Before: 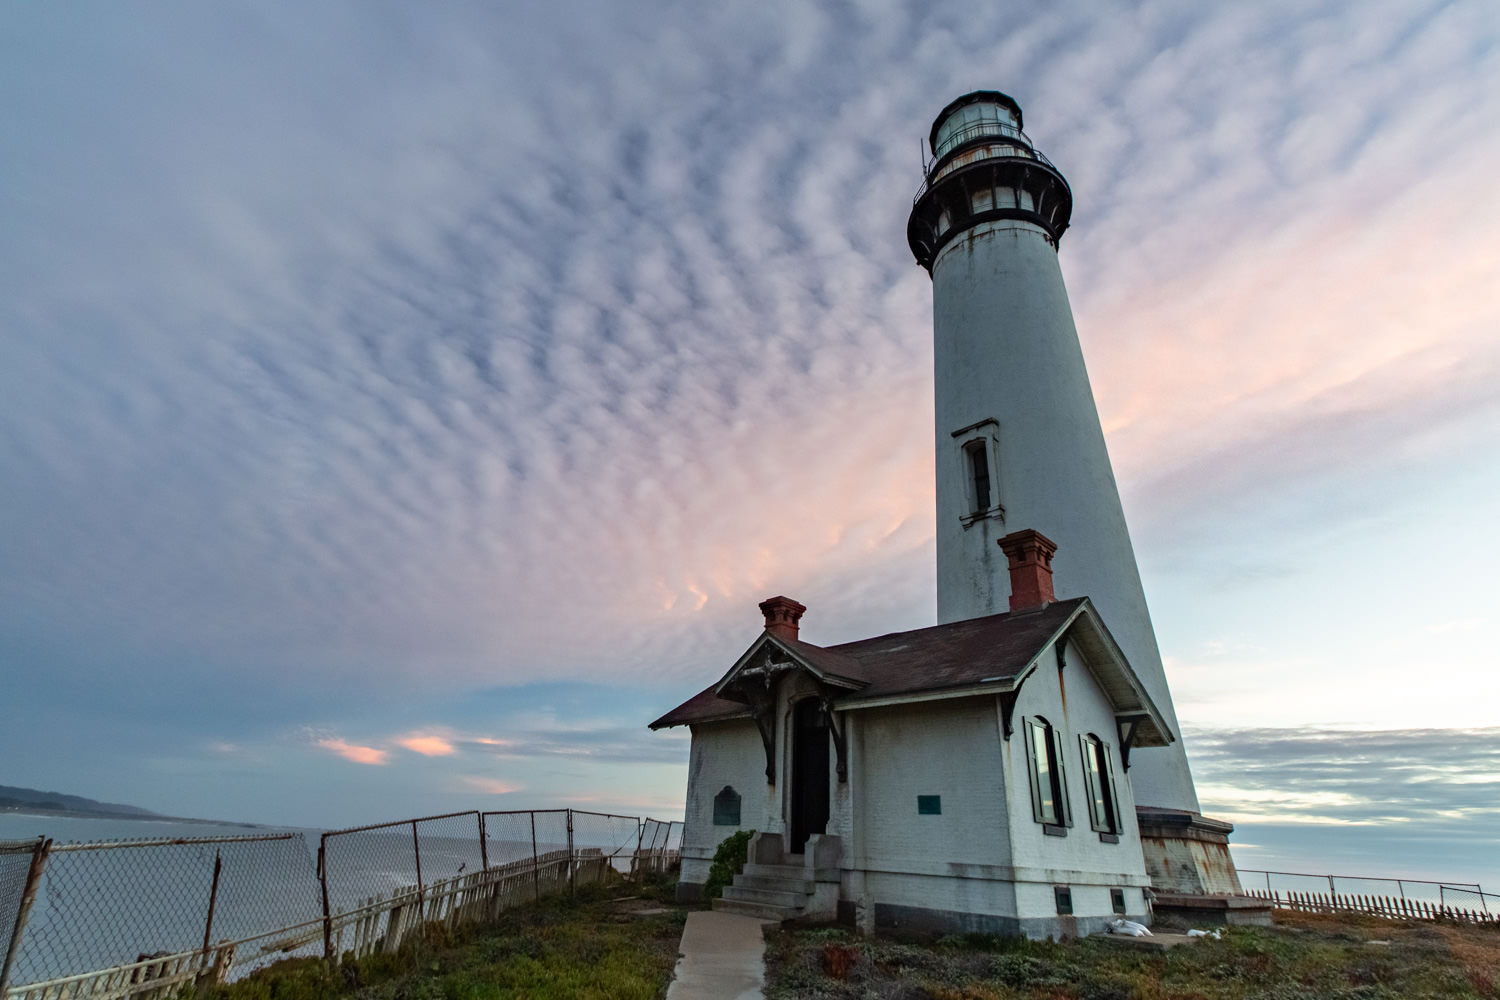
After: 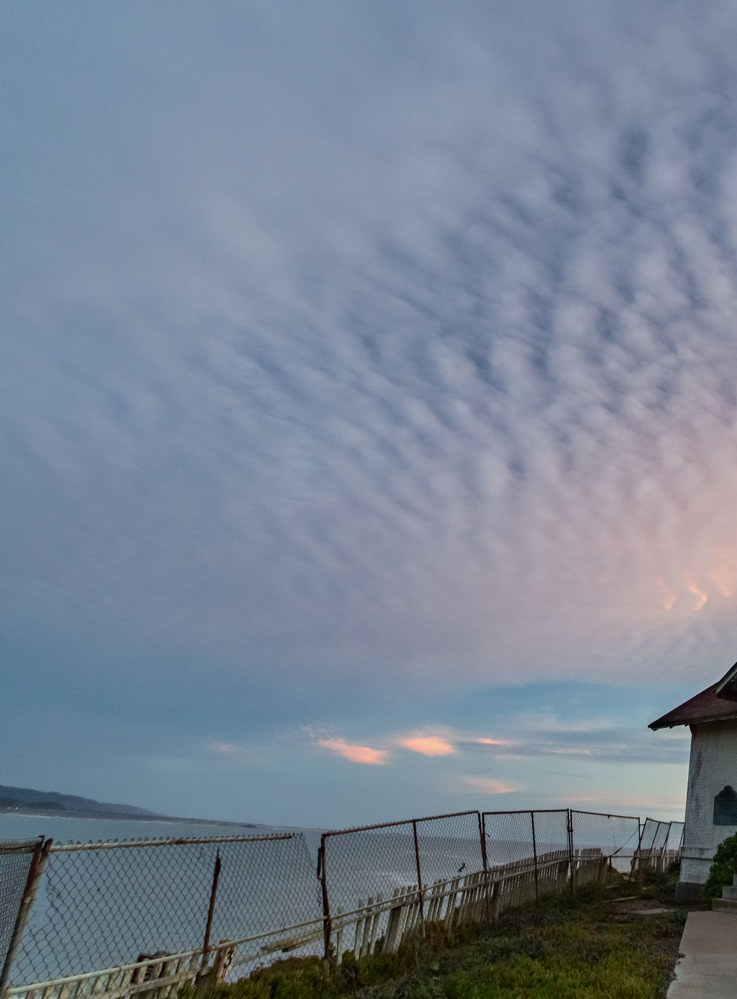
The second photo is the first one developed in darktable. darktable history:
crop and rotate: left 0%, top 0%, right 50.845%
shadows and highlights: shadows -20, white point adjustment -2, highlights -35
